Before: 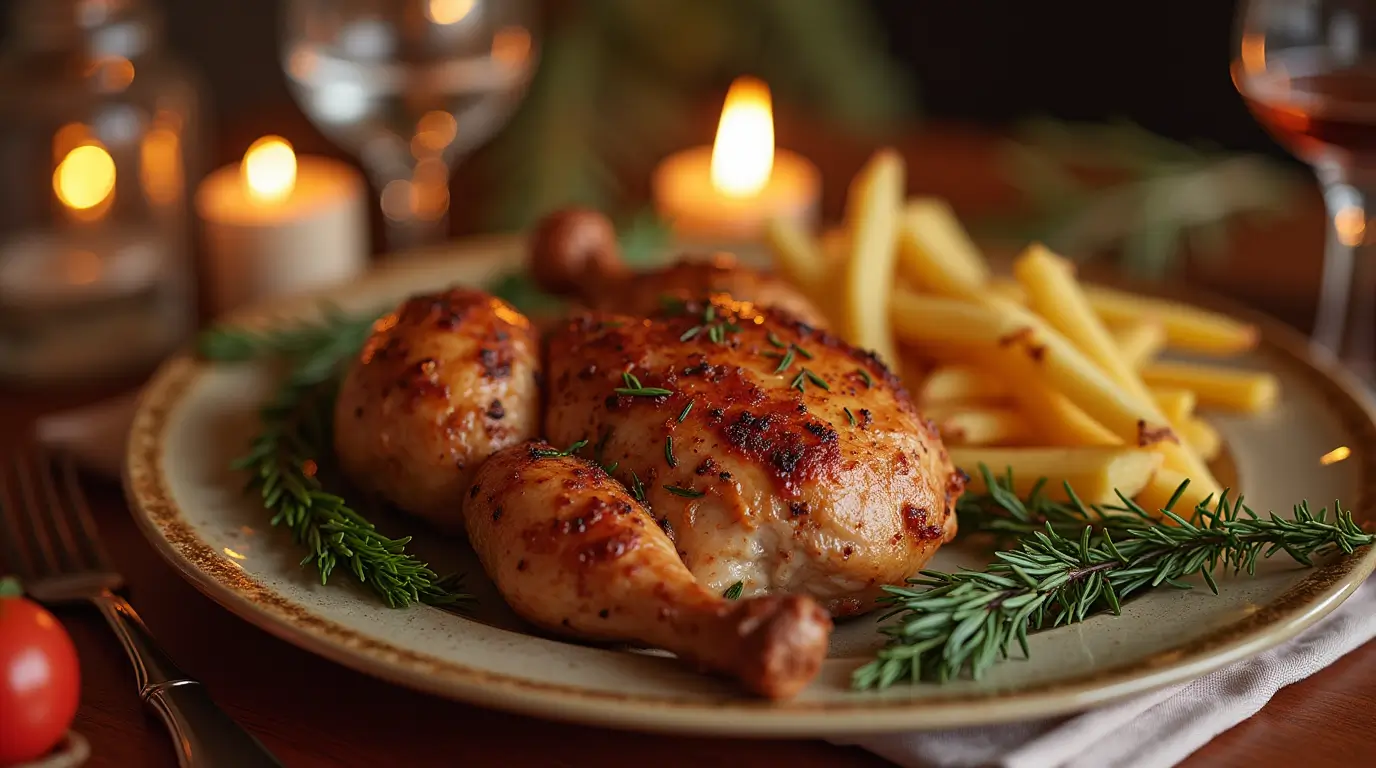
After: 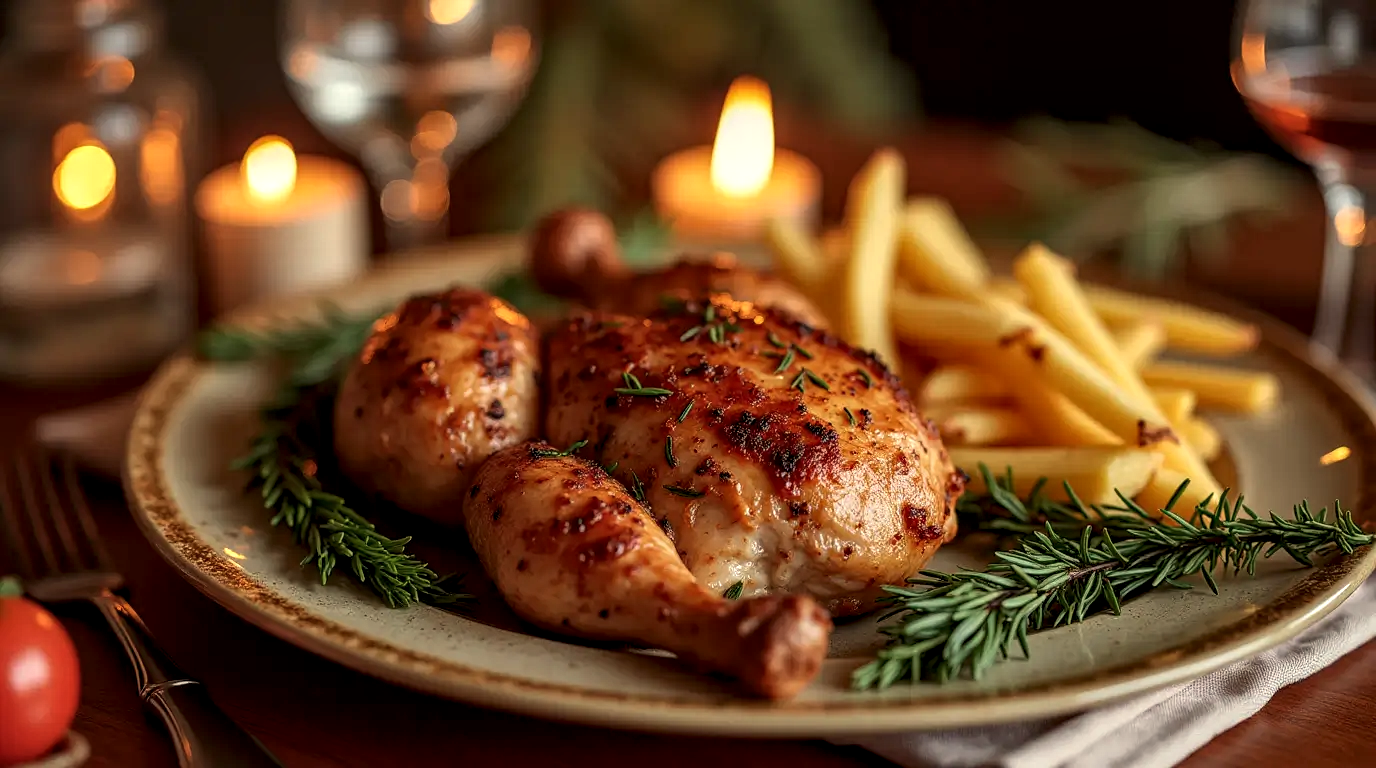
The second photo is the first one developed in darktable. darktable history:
local contrast: highlights 20%, detail 150%
white balance: red 1.029, blue 0.92
